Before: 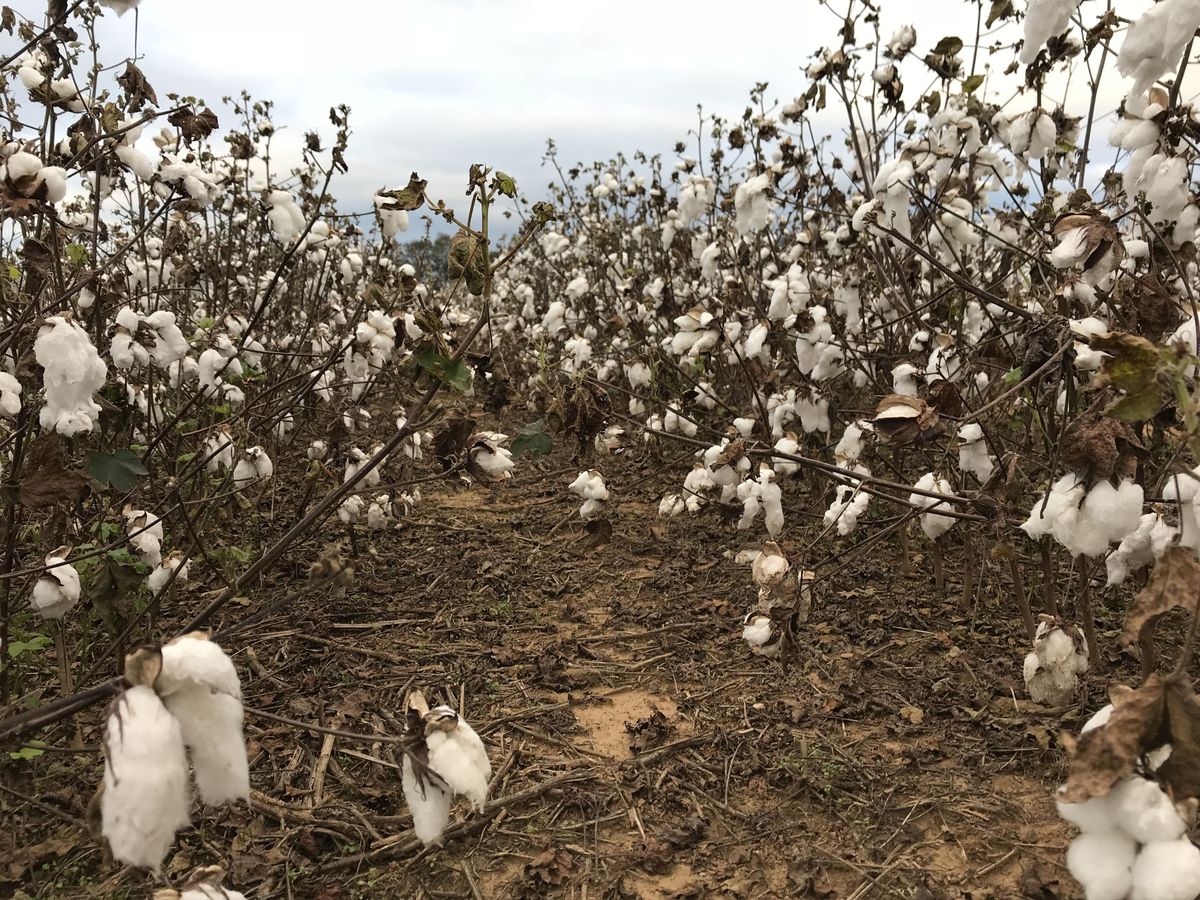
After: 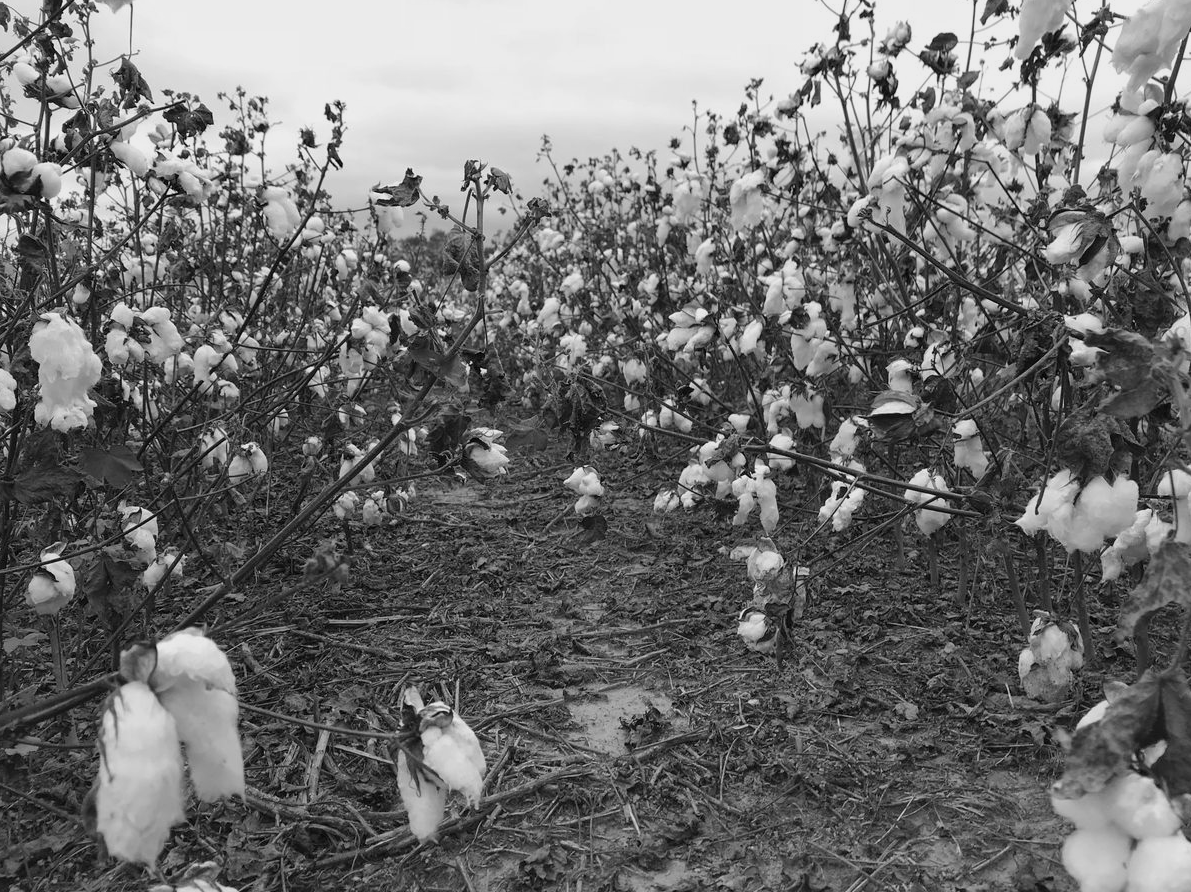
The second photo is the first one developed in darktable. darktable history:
monochrome: on, module defaults
crop: left 0.434%, top 0.485%, right 0.244%, bottom 0.386%
color balance rgb: contrast -10%
